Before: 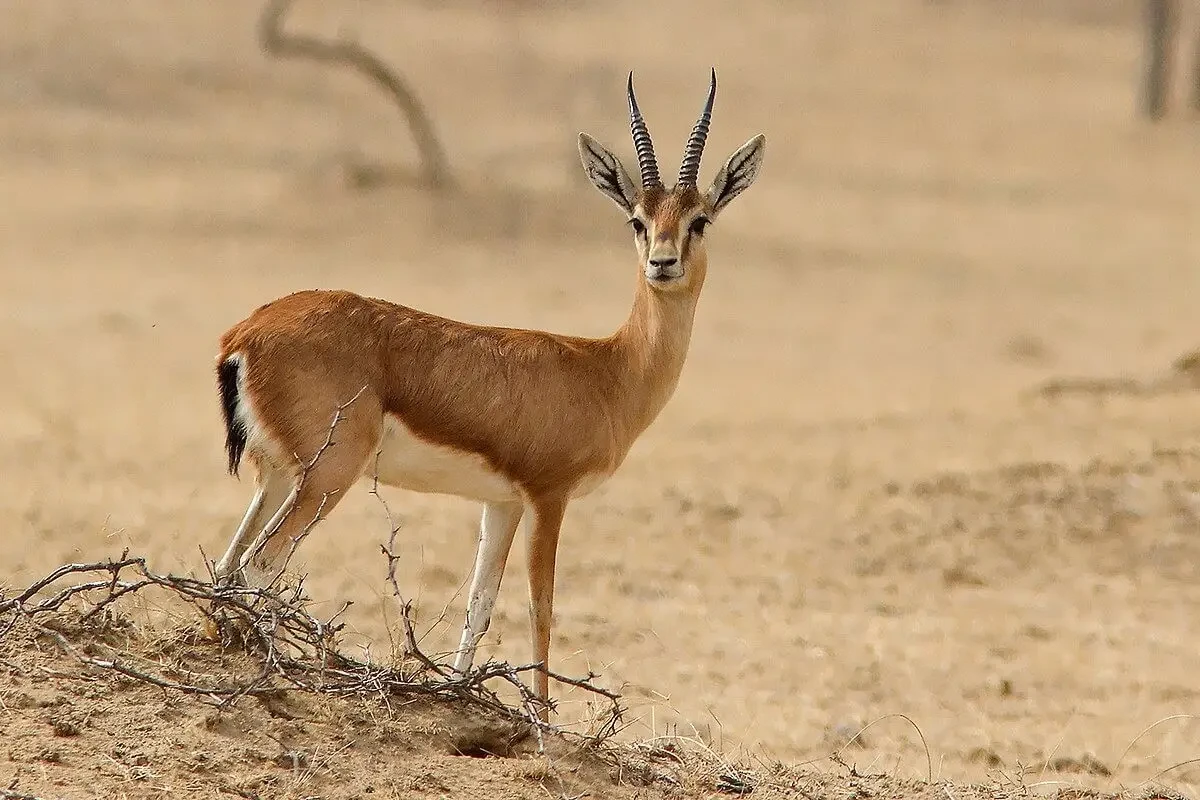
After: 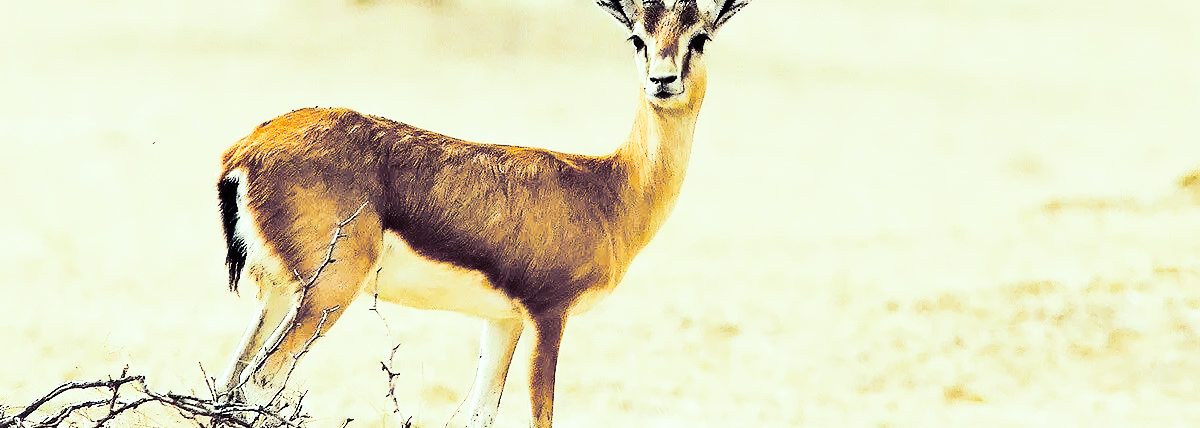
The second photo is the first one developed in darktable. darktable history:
color balance rgb: shadows fall-off 101%, linear chroma grading › mid-tones 7.63%, perceptual saturation grading › mid-tones 11.68%, mask middle-gray fulcrum 22.45%, global vibrance 10.11%, saturation formula JzAzBz (2021)
white balance: red 0.931, blue 1.11
contrast brightness saturation: contrast 0.28
base curve: curves: ch0 [(0, 0) (0.007, 0.004) (0.027, 0.03) (0.046, 0.07) (0.207, 0.54) (0.442, 0.872) (0.673, 0.972) (1, 1)], preserve colors none
color correction: highlights a* -8, highlights b* 3.1
crop and rotate: top 23.043%, bottom 23.437%
vignetting: fall-off start 100%, brightness 0.05, saturation 0
split-toning: shadows › hue 230.4°
